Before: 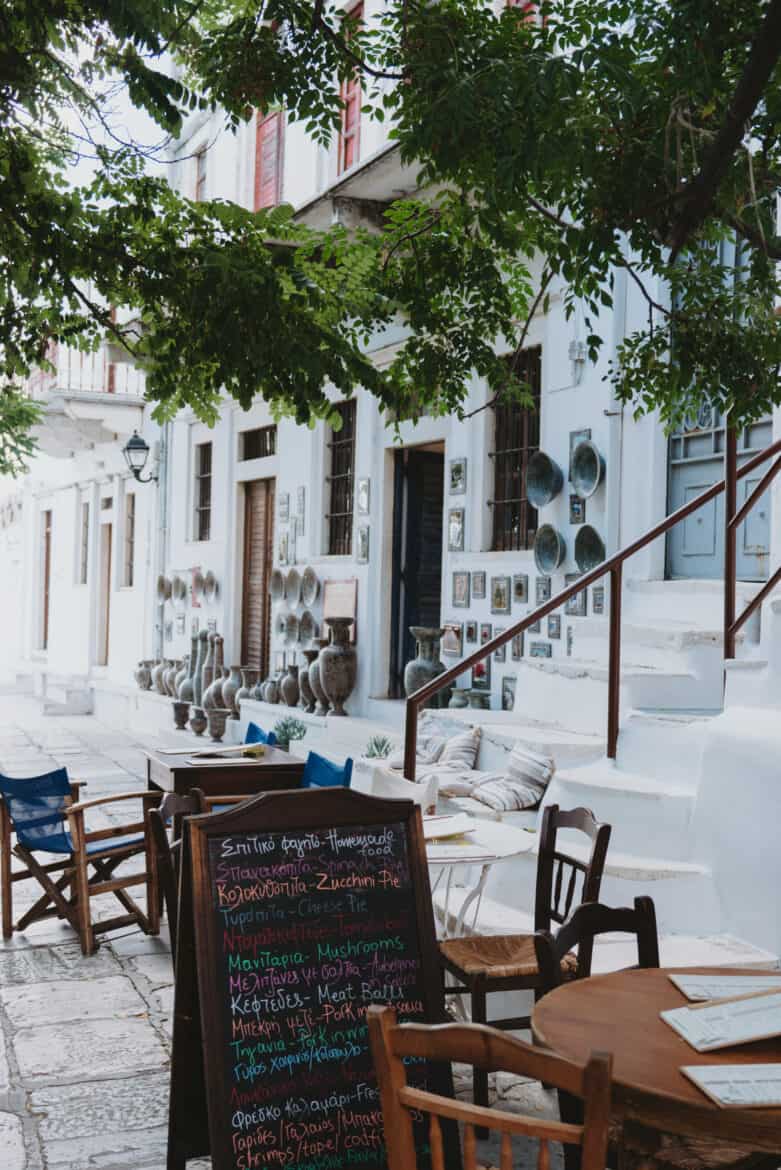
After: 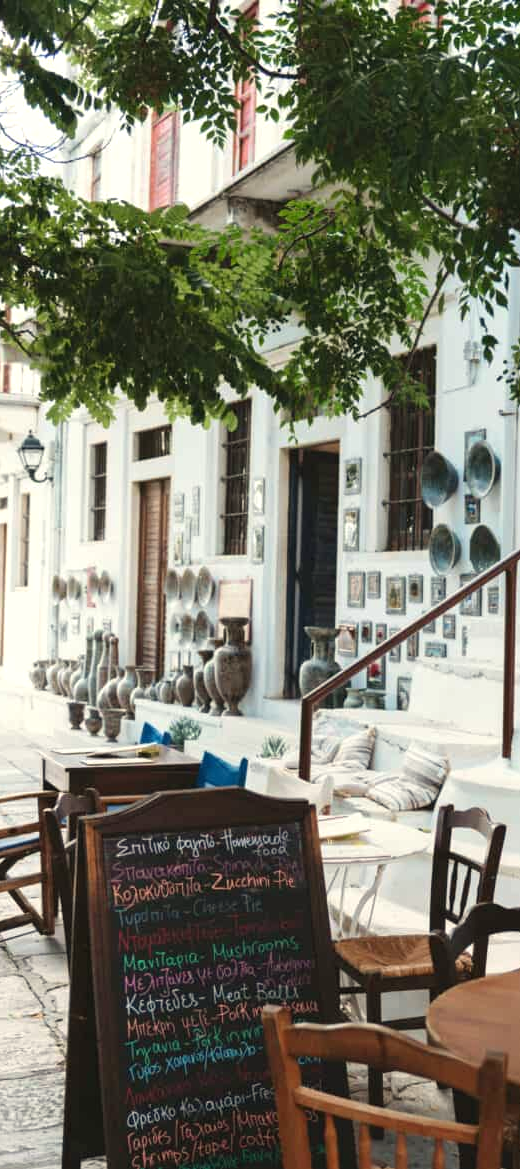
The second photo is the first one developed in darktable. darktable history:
crop and rotate: left 13.537%, right 19.796%
exposure: black level correction 0, exposure 0.5 EV, compensate exposure bias true, compensate highlight preservation false
white balance: red 1.029, blue 0.92
